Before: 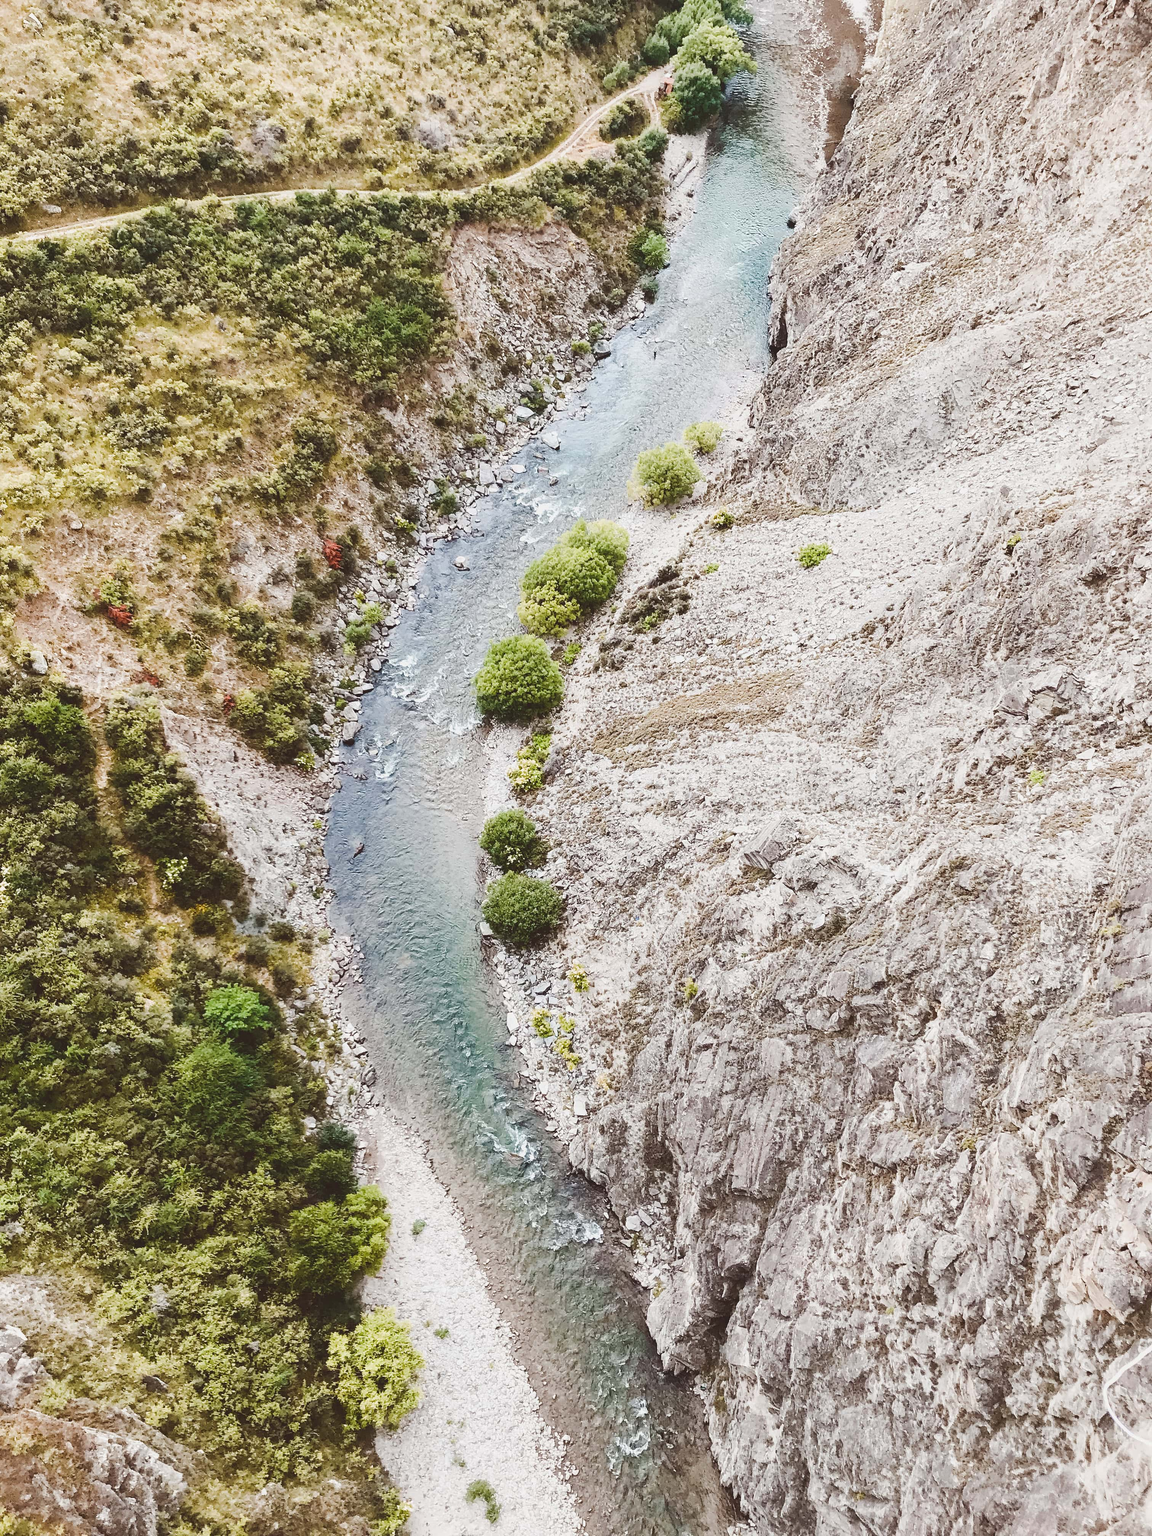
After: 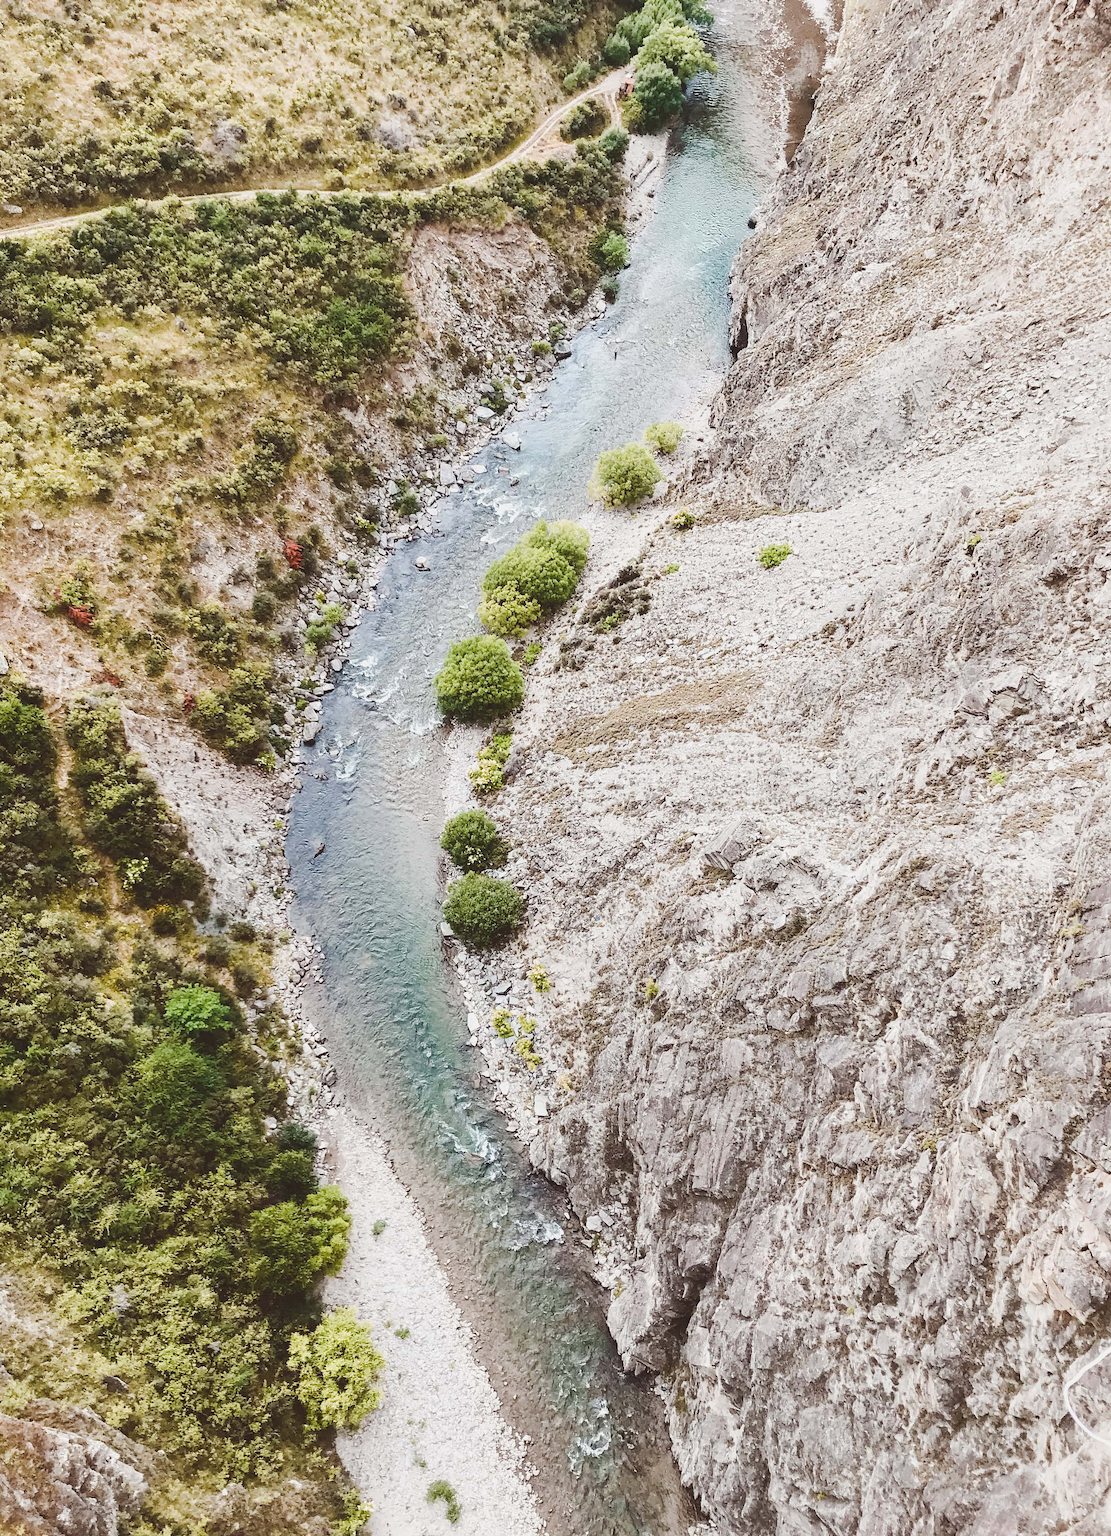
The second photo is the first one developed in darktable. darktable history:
crop and rotate: left 3.503%
